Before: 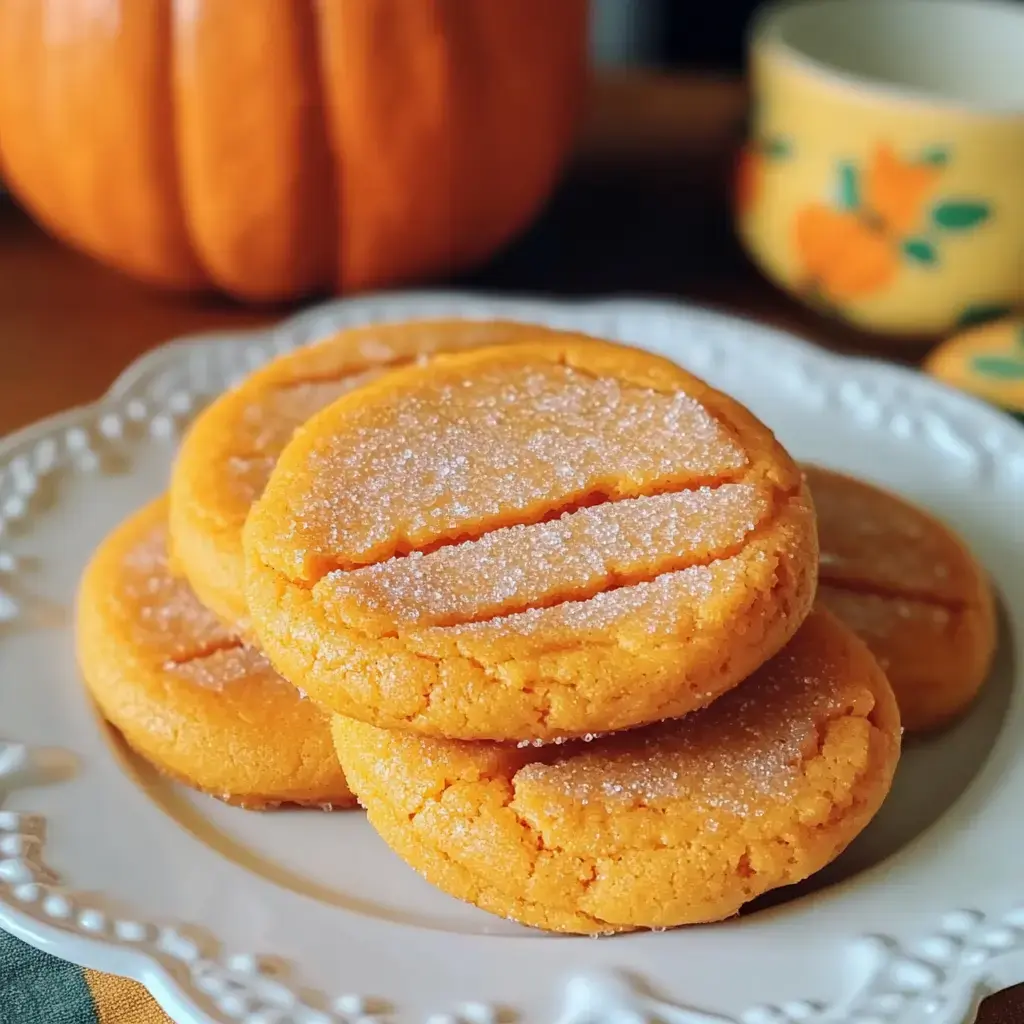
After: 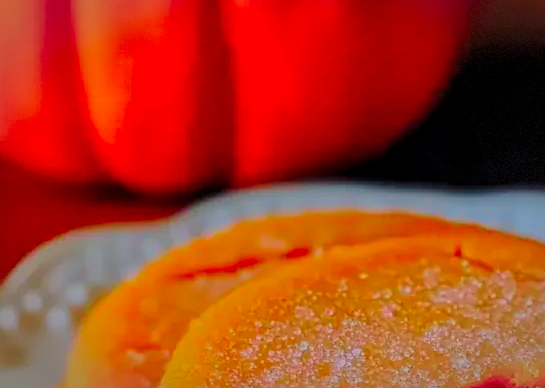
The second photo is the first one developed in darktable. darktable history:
crop: left 10.254%, top 10.589%, right 36.477%, bottom 51.437%
sharpen: on, module defaults
local contrast: on, module defaults
vignetting: brightness -0.176, saturation -0.31, automatic ratio true, dithering 8-bit output
filmic rgb: black relative exposure -7.65 EV, white relative exposure 4.56 EV, hardness 3.61, color science v5 (2021), contrast in shadows safe, contrast in highlights safe
color correction: highlights a* 1.65, highlights b* -1.84, saturation 2.43
tone equalizer: -8 EV -0.029 EV, -7 EV 0.033 EV, -6 EV -0.006 EV, -5 EV 0.005 EV, -4 EV -0.048 EV, -3 EV -0.24 EV, -2 EV -0.656 EV, -1 EV -0.984 EV, +0 EV -0.945 EV, edges refinement/feathering 500, mask exposure compensation -1.57 EV, preserve details guided filter
